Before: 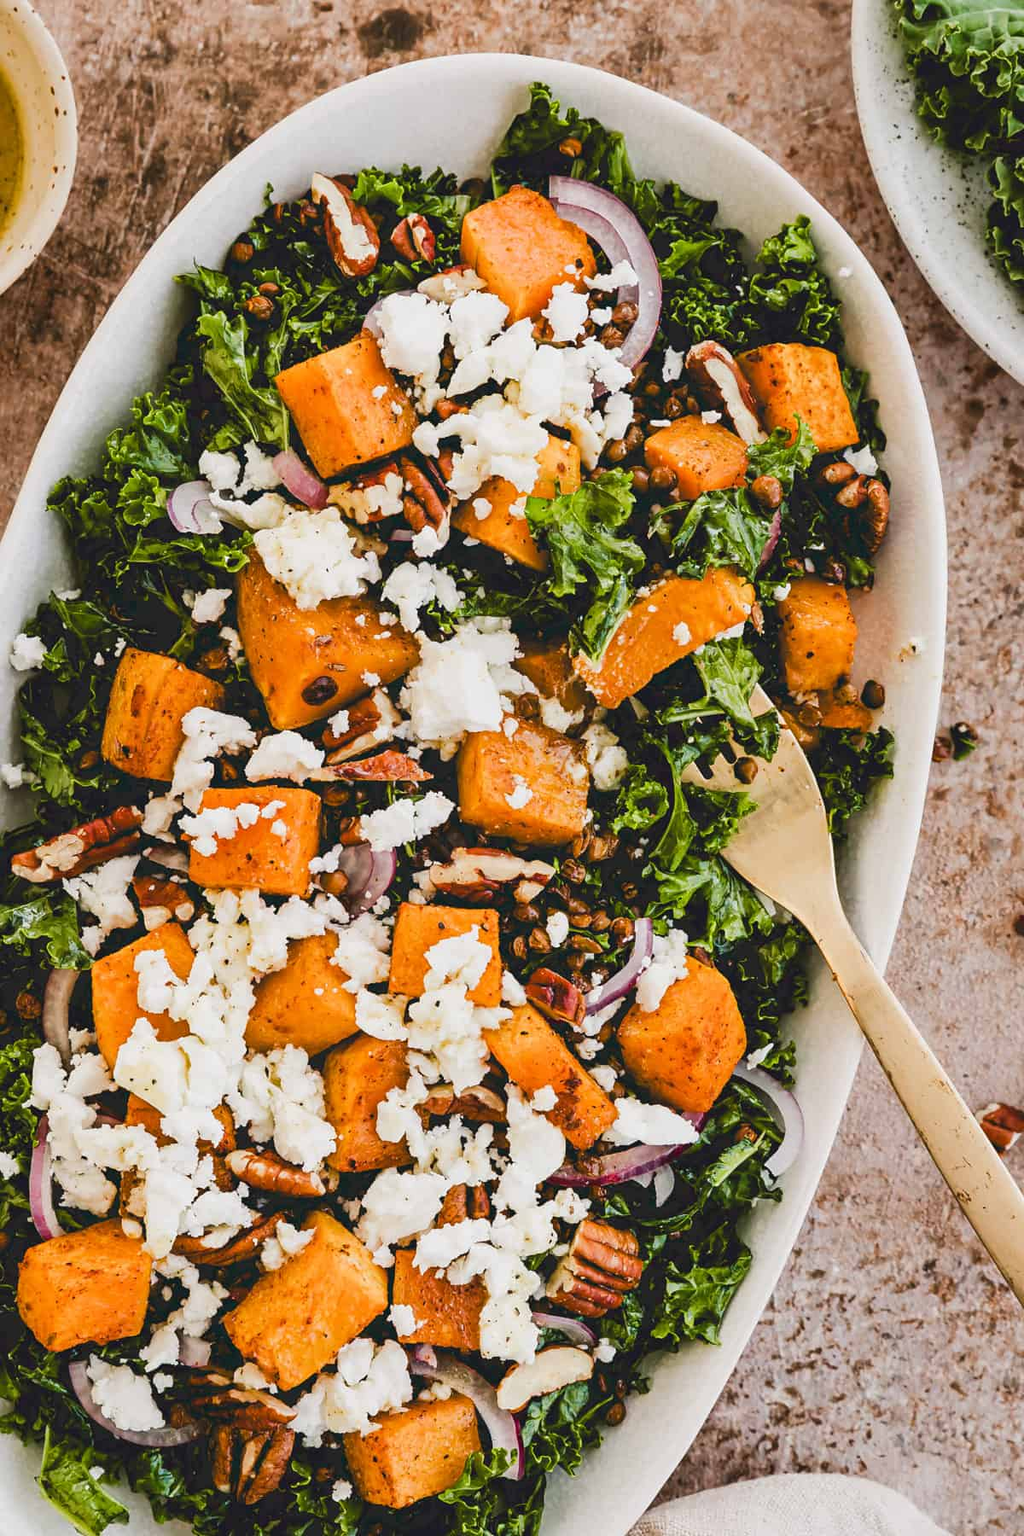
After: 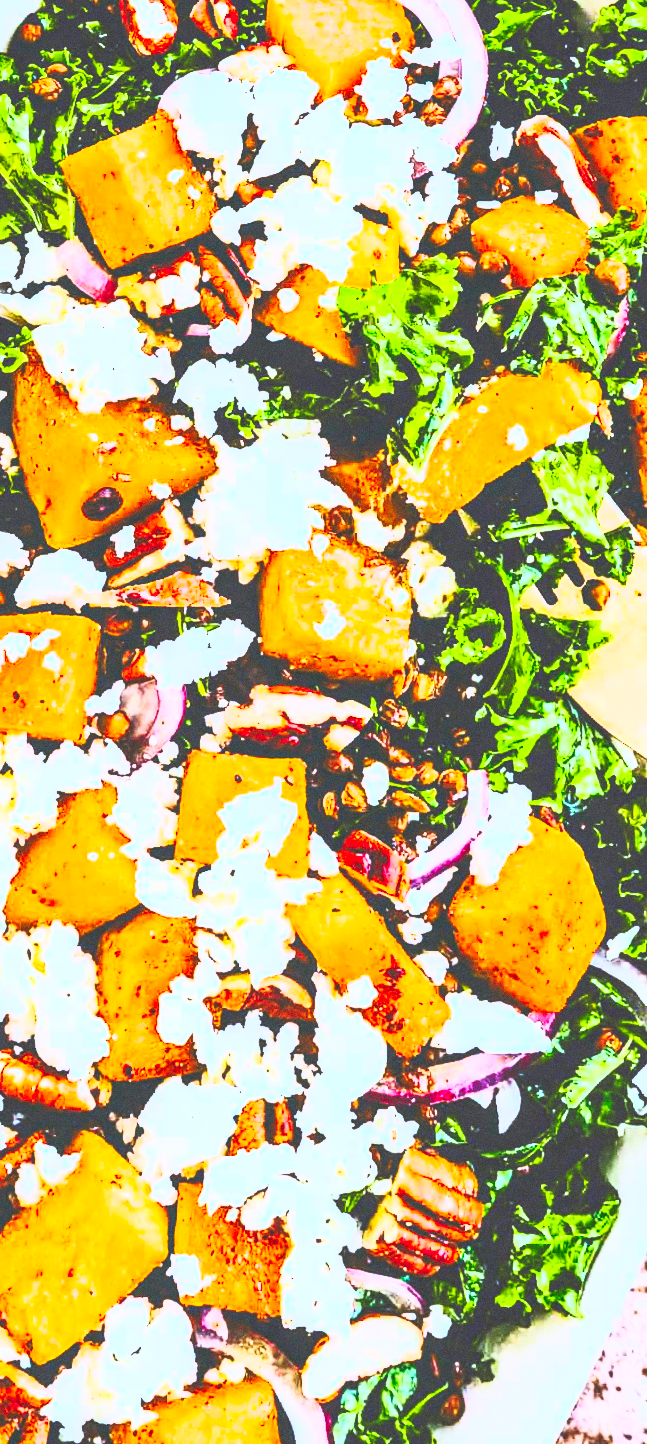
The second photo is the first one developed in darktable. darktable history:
white balance: red 0.948, green 1.02, blue 1.176
crop and rotate: angle 0.02°, left 24.353%, top 13.219%, right 26.156%, bottom 8.224%
grain: coarseness 0.47 ISO
base curve: curves: ch0 [(0, 0.024) (0.055, 0.065) (0.121, 0.166) (0.236, 0.319) (0.693, 0.726) (1, 1)], preserve colors none
local contrast: on, module defaults
contrast brightness saturation: contrast 1, brightness 1, saturation 1
rotate and perspective: rotation 0.128°, lens shift (vertical) -0.181, lens shift (horizontal) -0.044, shear 0.001, automatic cropping off
